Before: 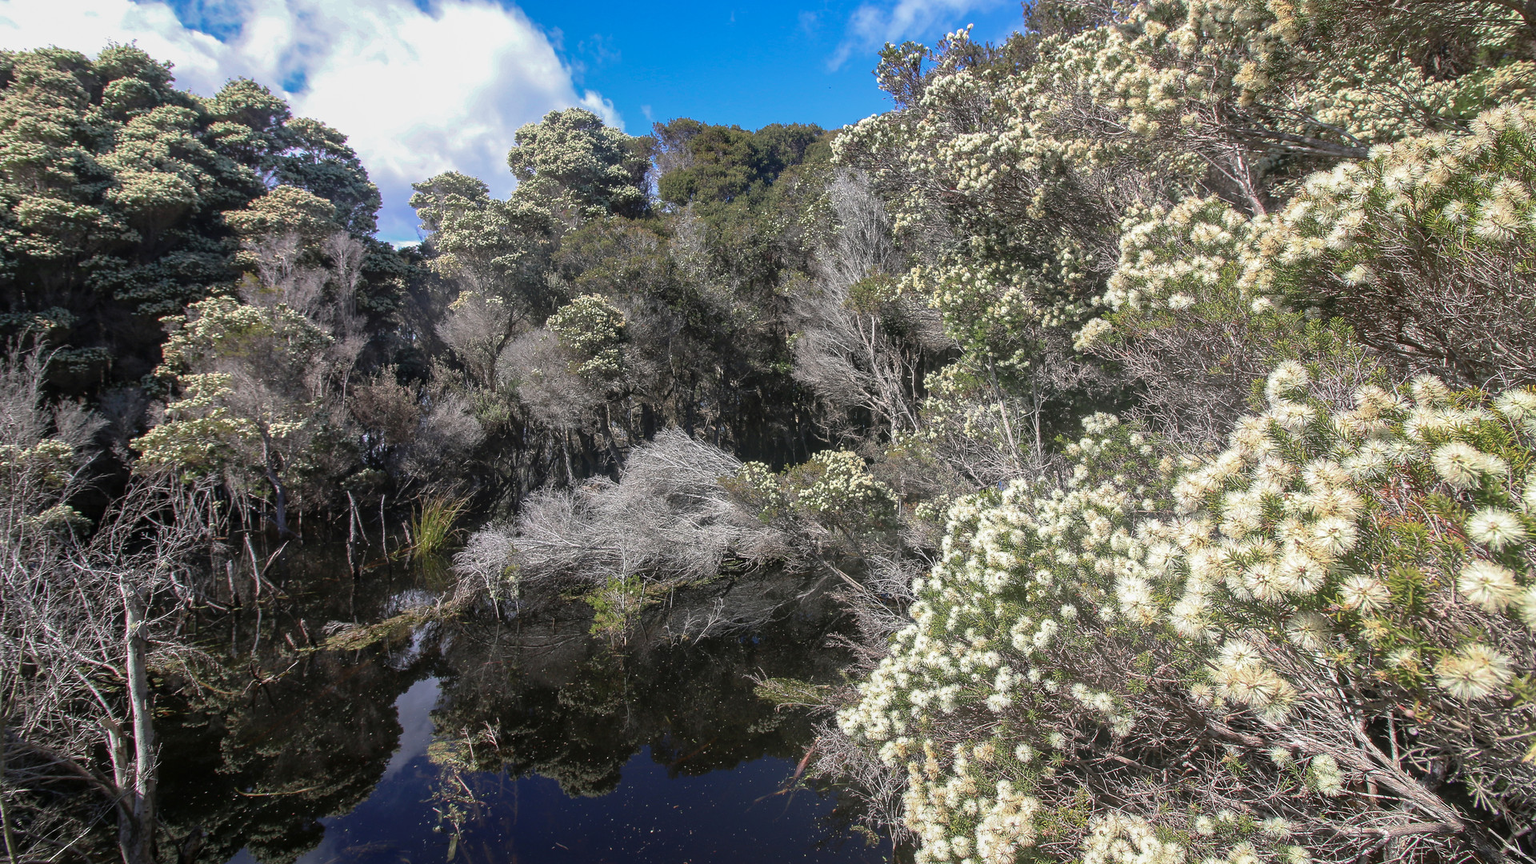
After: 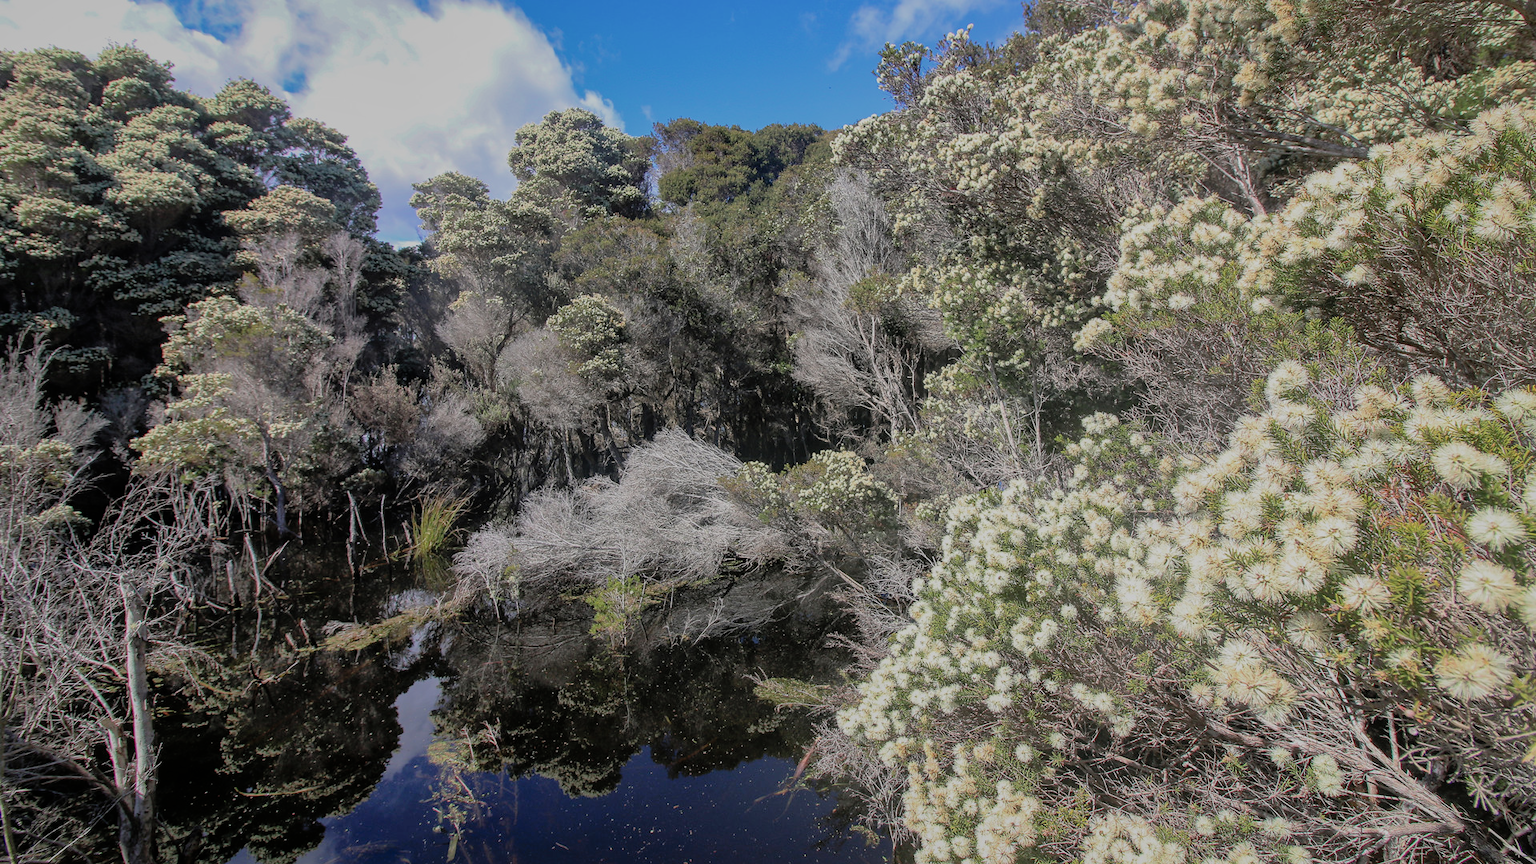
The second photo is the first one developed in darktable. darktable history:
shadows and highlights: on, module defaults
filmic rgb: black relative exposure -7.65 EV, white relative exposure 4.56 EV, hardness 3.61
